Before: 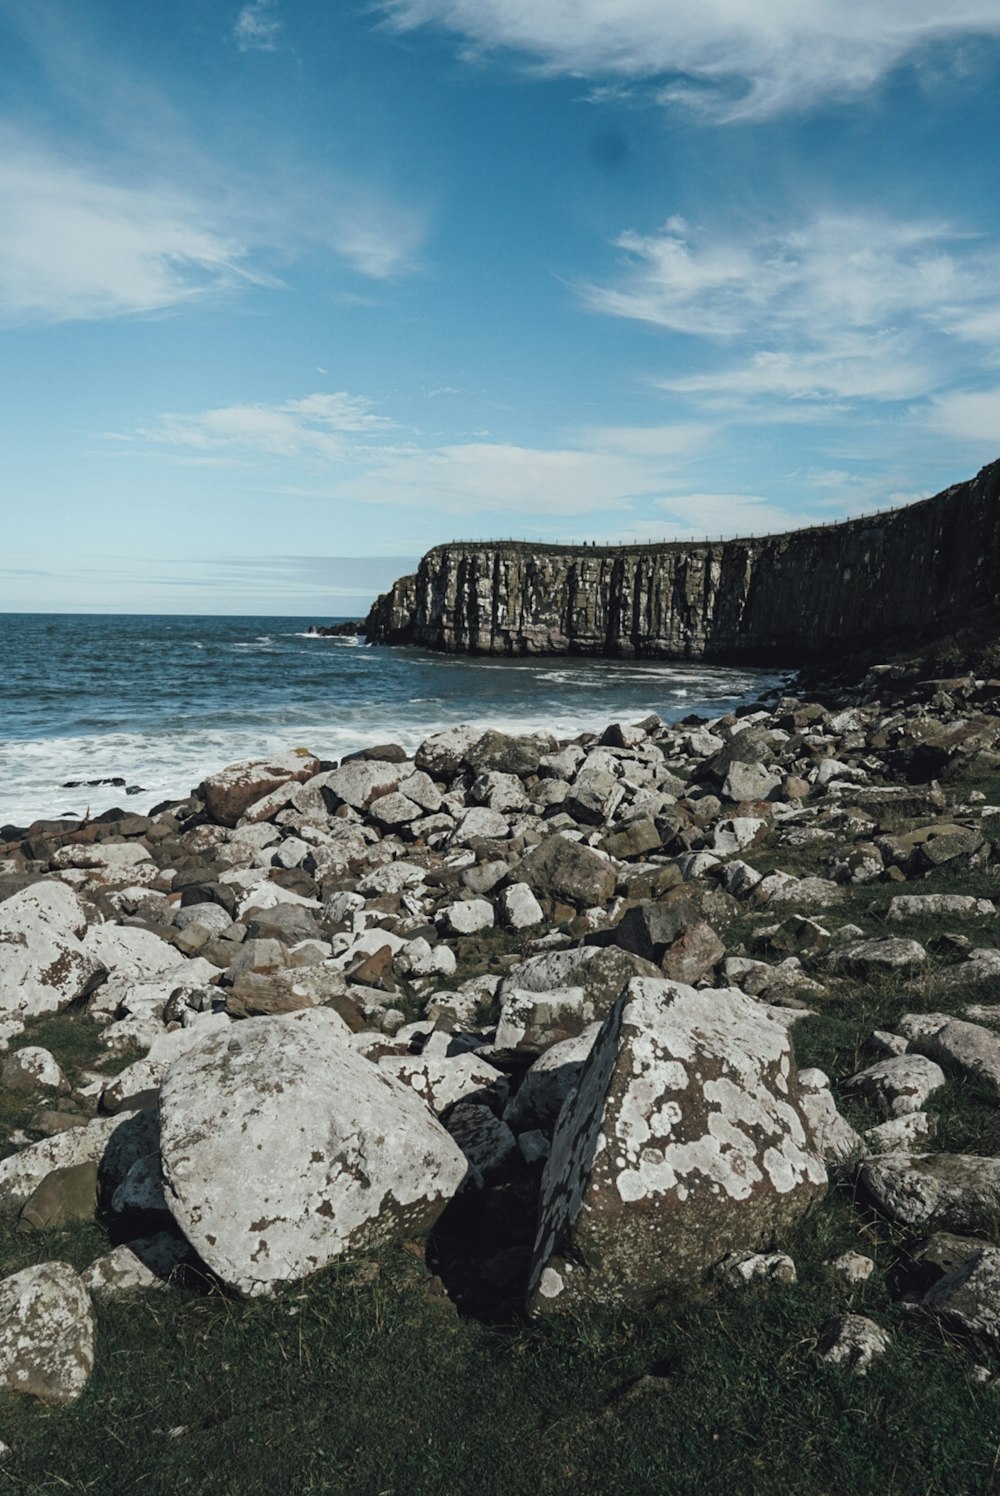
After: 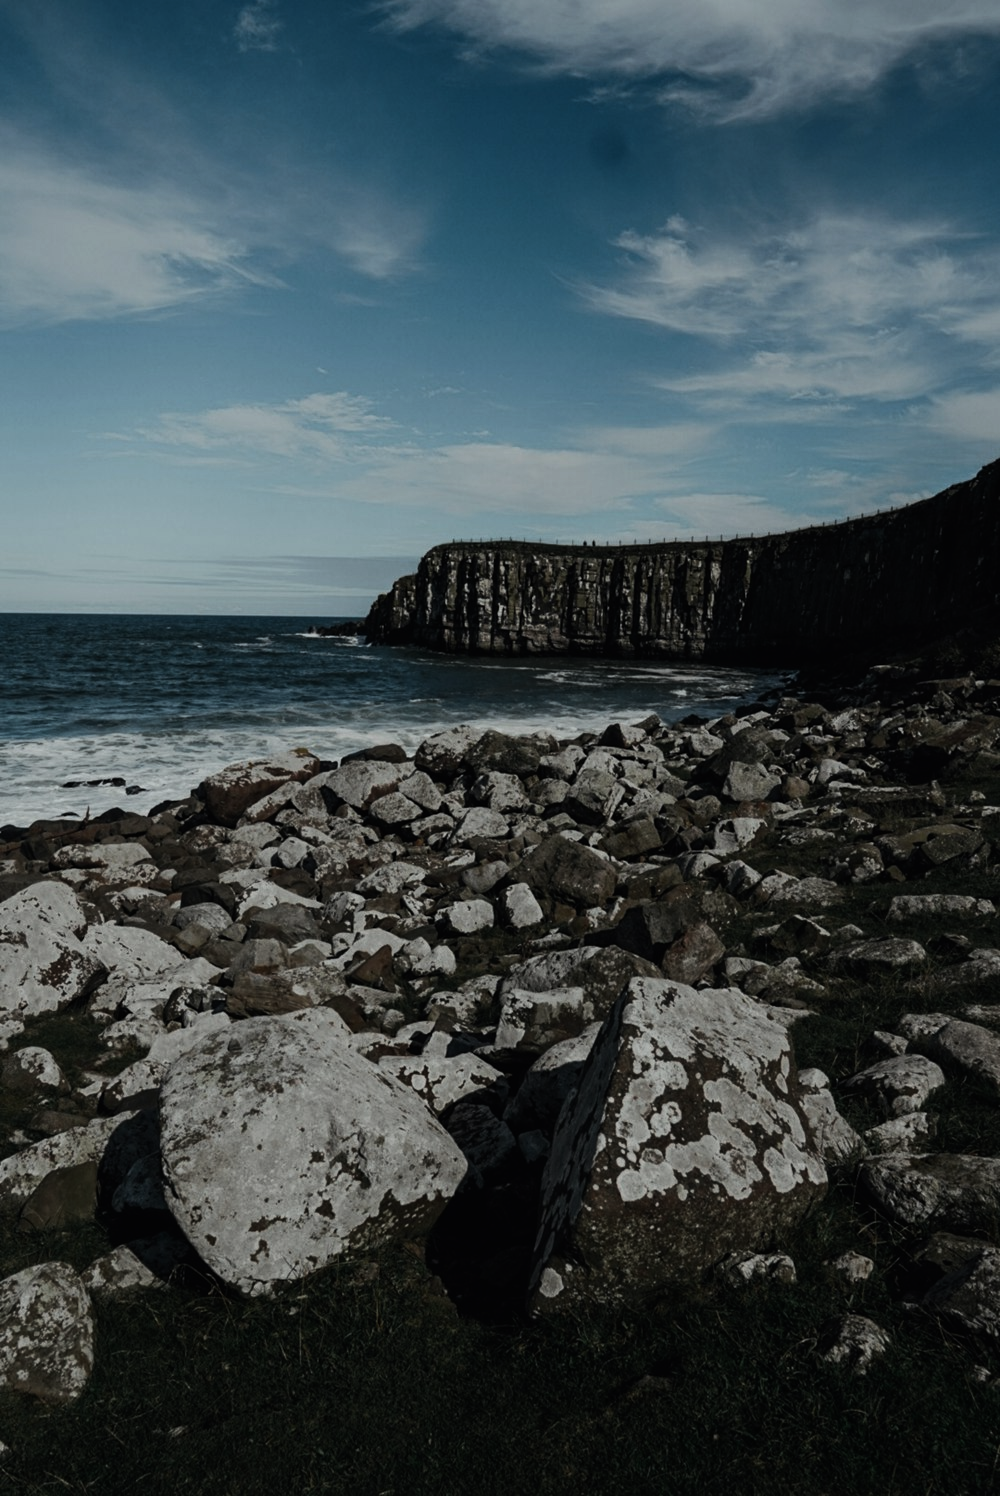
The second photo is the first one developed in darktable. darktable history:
exposure: exposure -1.468 EV, compensate highlight preservation false
tone equalizer: -8 EV -1.08 EV, -7 EV -1.01 EV, -6 EV -0.867 EV, -5 EV -0.578 EV, -3 EV 0.578 EV, -2 EV 0.867 EV, -1 EV 1.01 EV, +0 EV 1.08 EV, edges refinement/feathering 500, mask exposure compensation -1.57 EV, preserve details no
